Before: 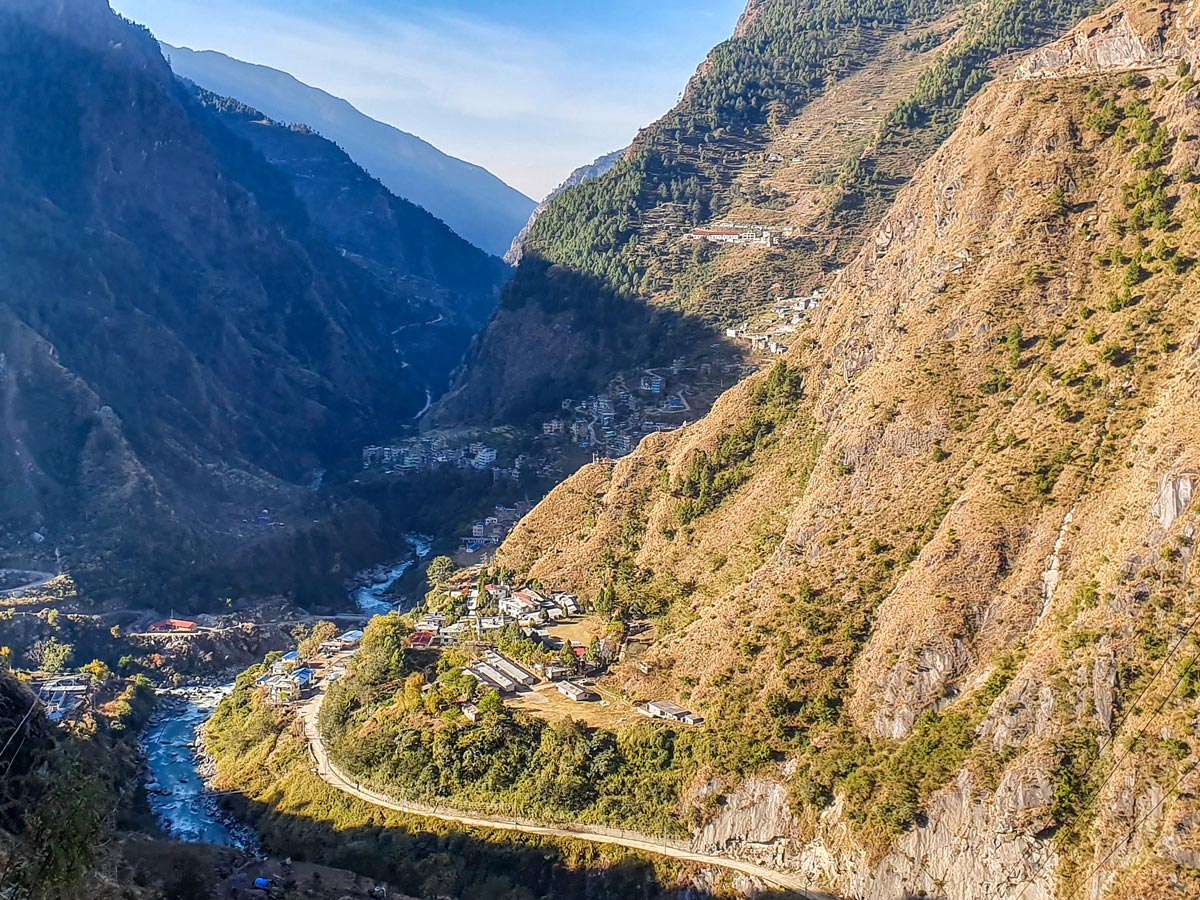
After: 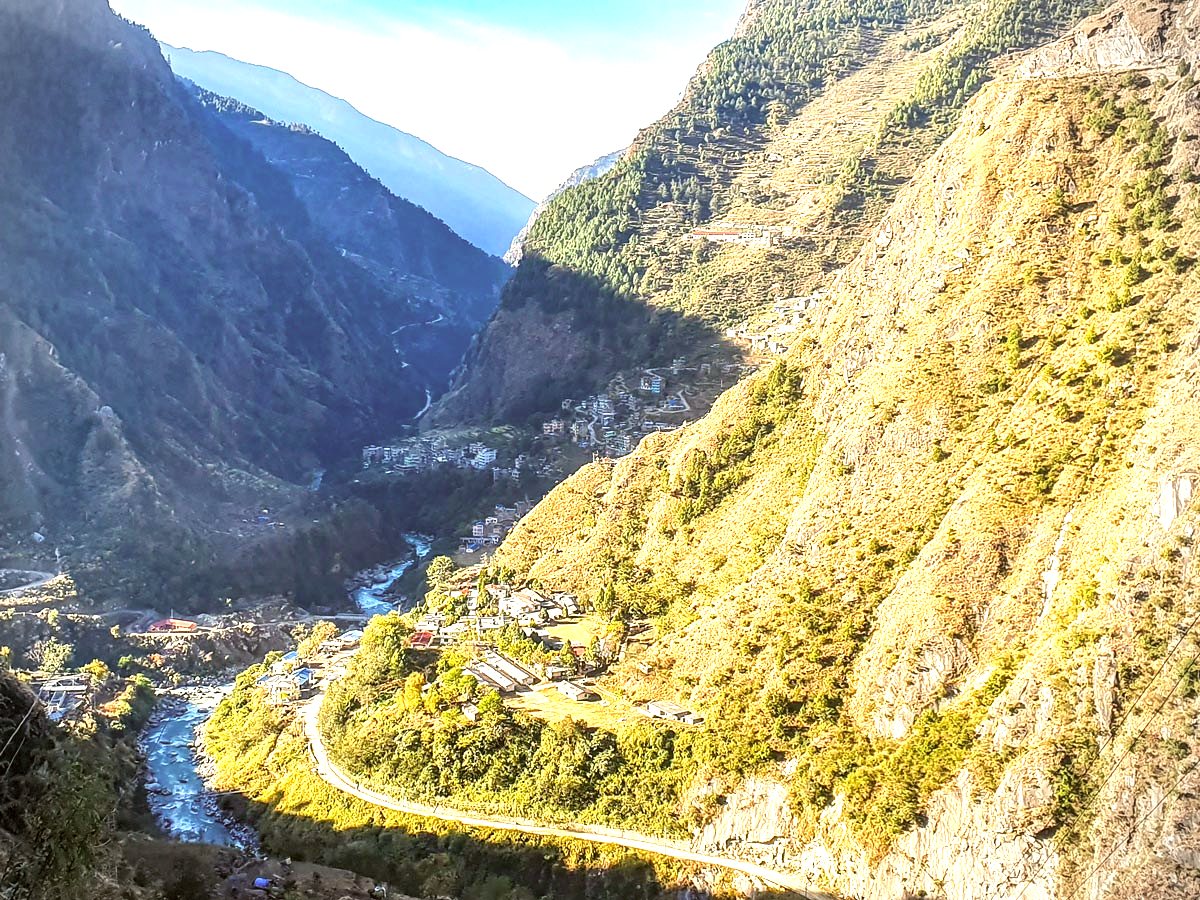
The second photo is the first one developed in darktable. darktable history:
exposure: black level correction 0, exposure 1.292 EV, compensate highlight preservation false
vignetting: dithering 8-bit output
color correction: highlights a* -1.2, highlights b* 10.01, shadows a* 0.929, shadows b* 19.92
